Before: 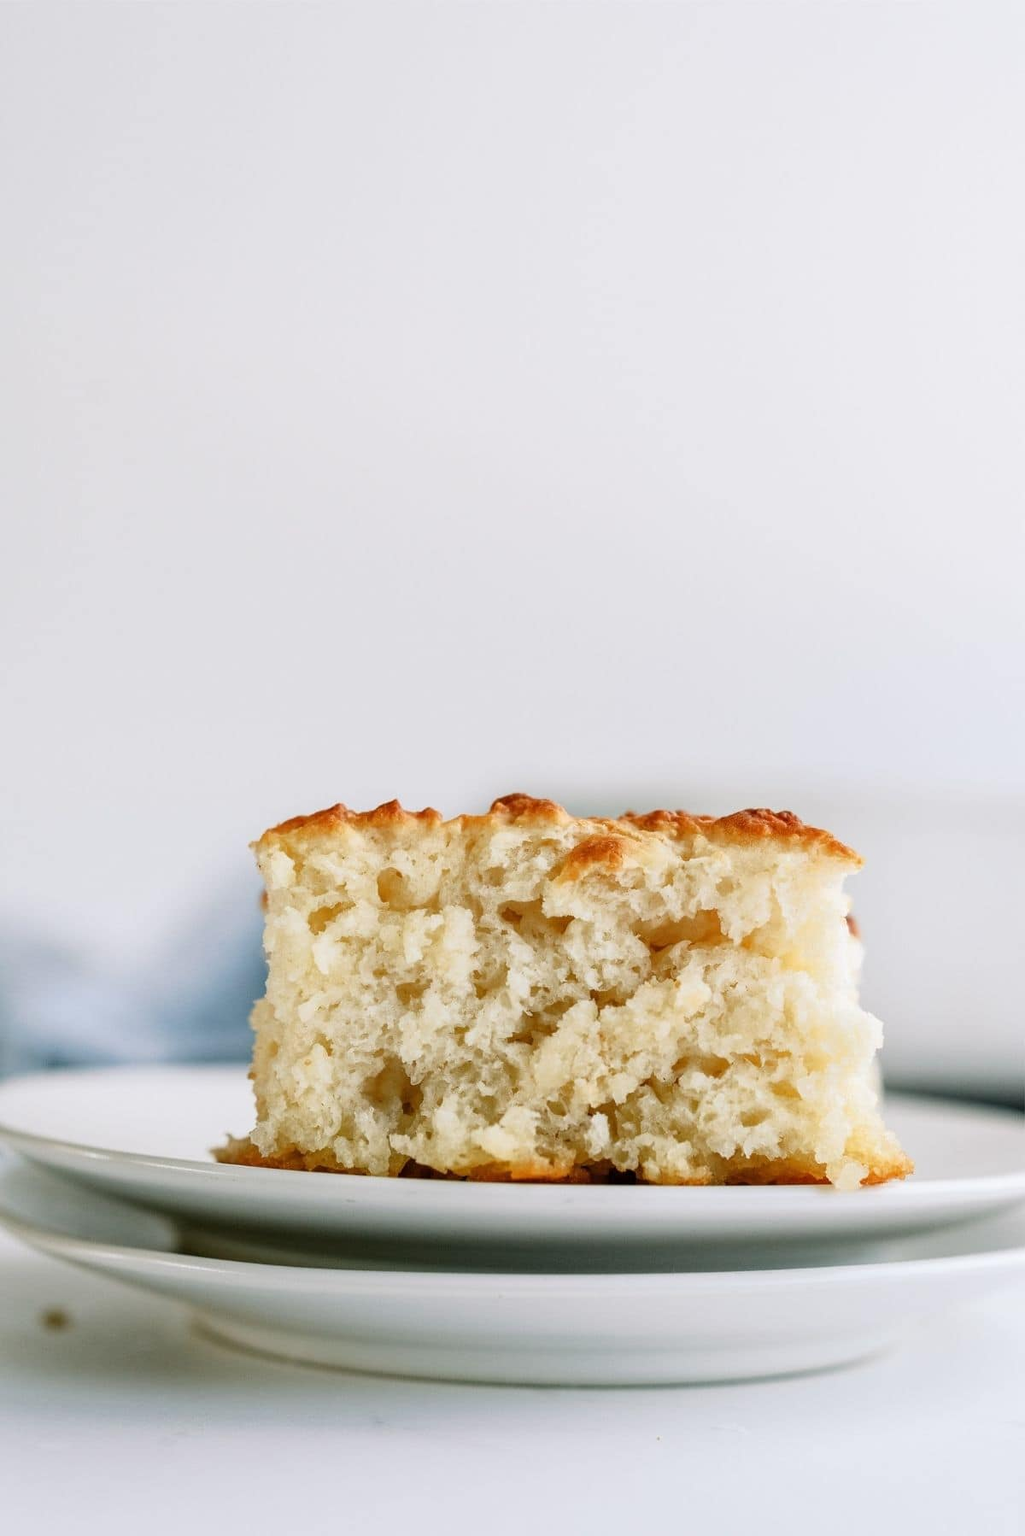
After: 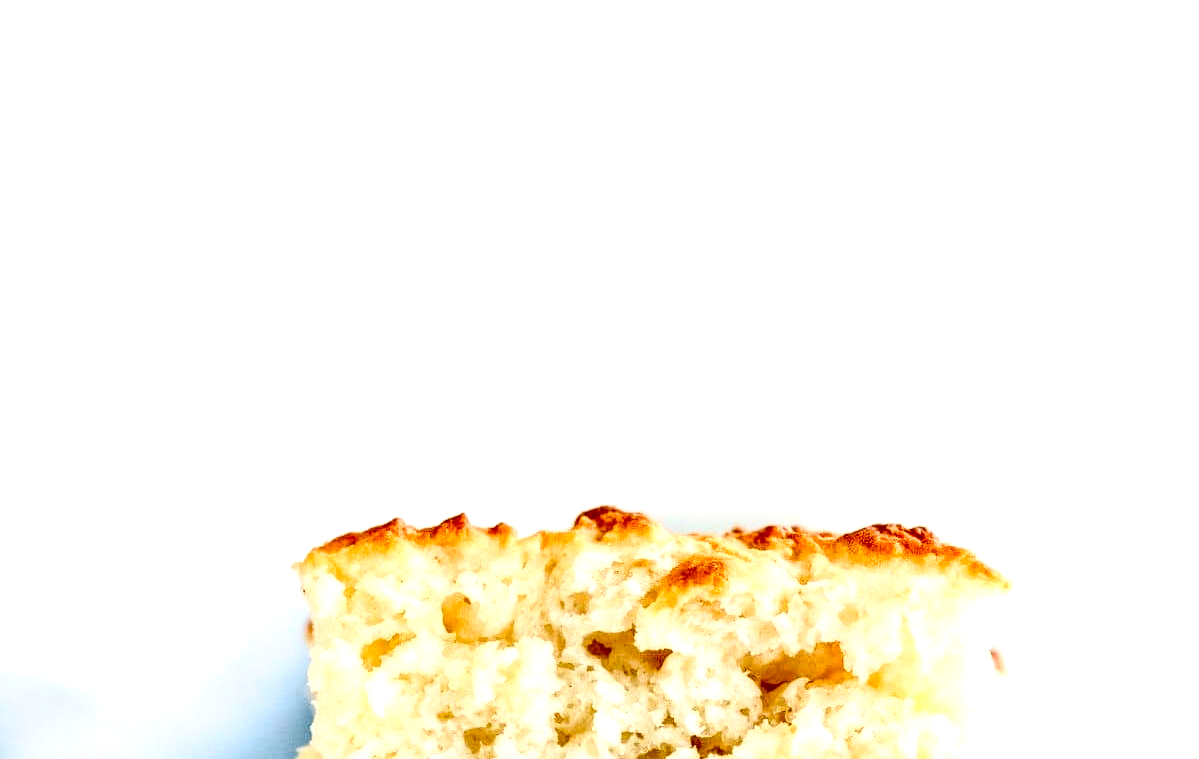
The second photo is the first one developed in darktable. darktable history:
contrast brightness saturation: contrast 0.282
exposure: black level correction 0.034, exposure 0.908 EV, compensate highlight preservation false
local contrast: on, module defaults
crop and rotate: top 23.586%, bottom 34.2%
